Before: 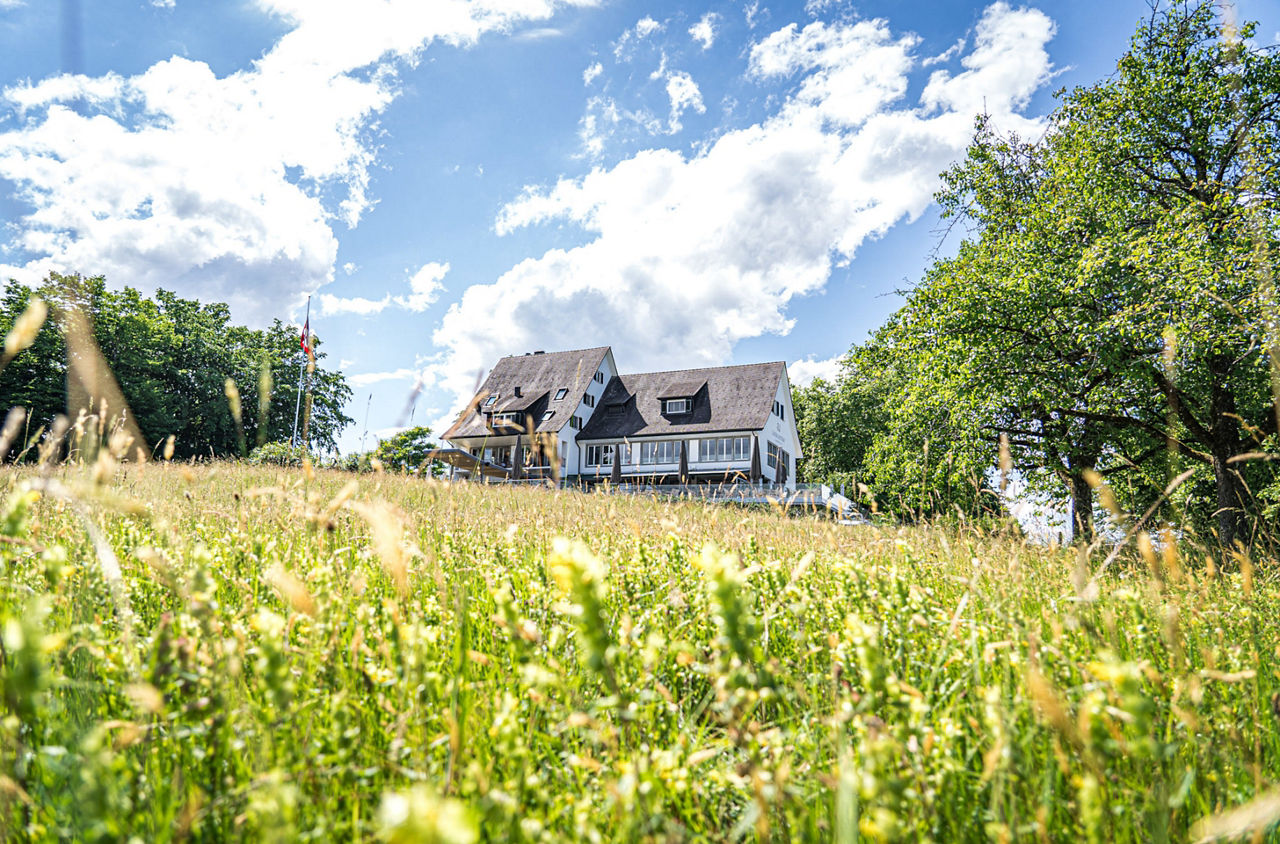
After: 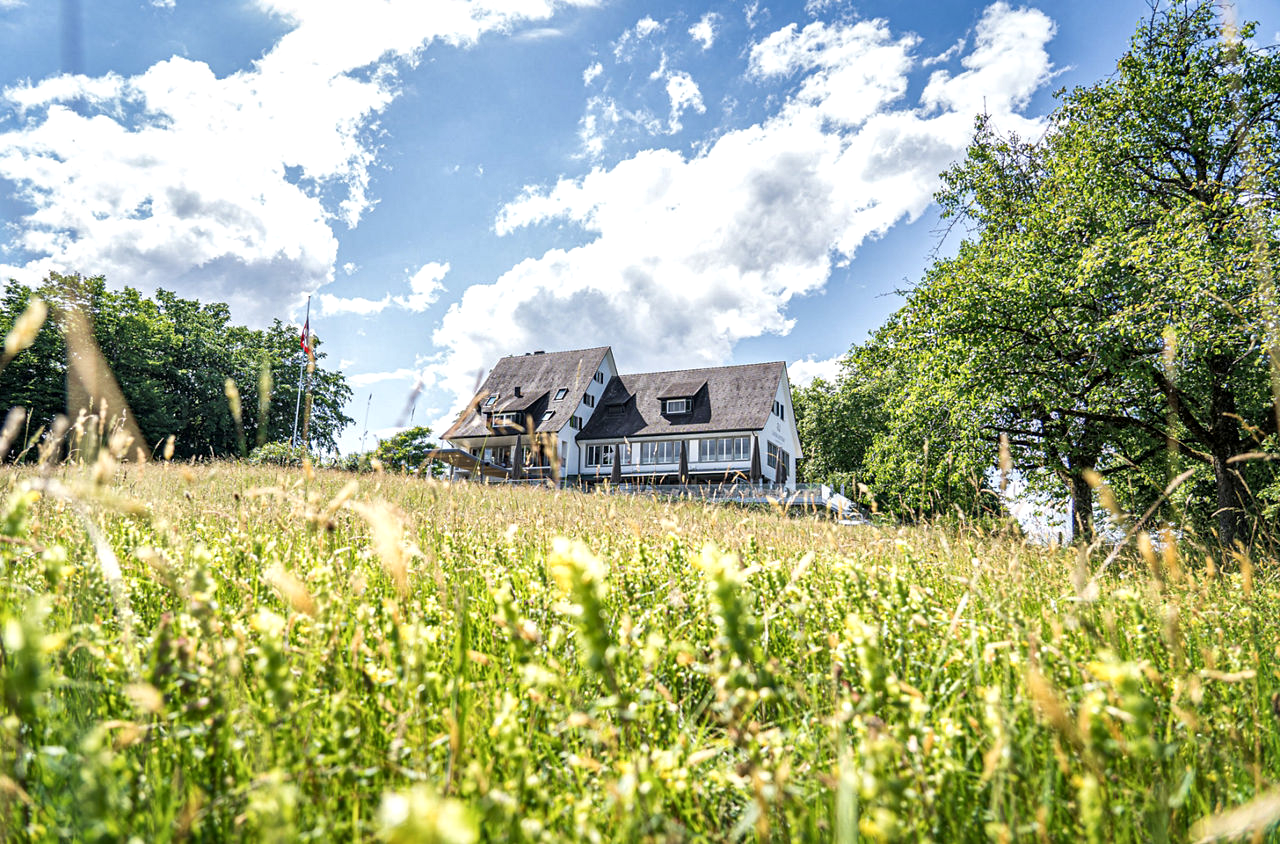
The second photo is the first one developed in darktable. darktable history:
local contrast: mode bilateral grid, contrast 19, coarseness 50, detail 140%, midtone range 0.2
contrast brightness saturation: saturation -0.046
